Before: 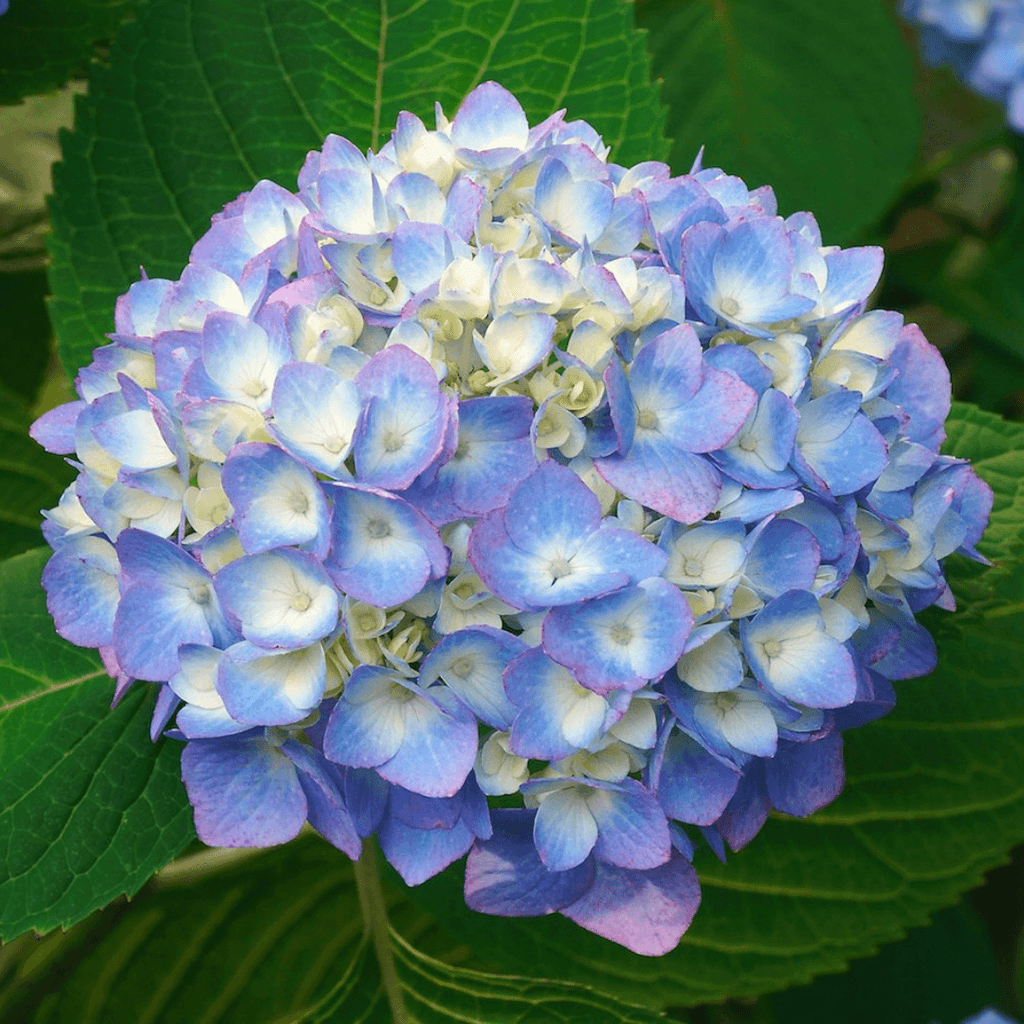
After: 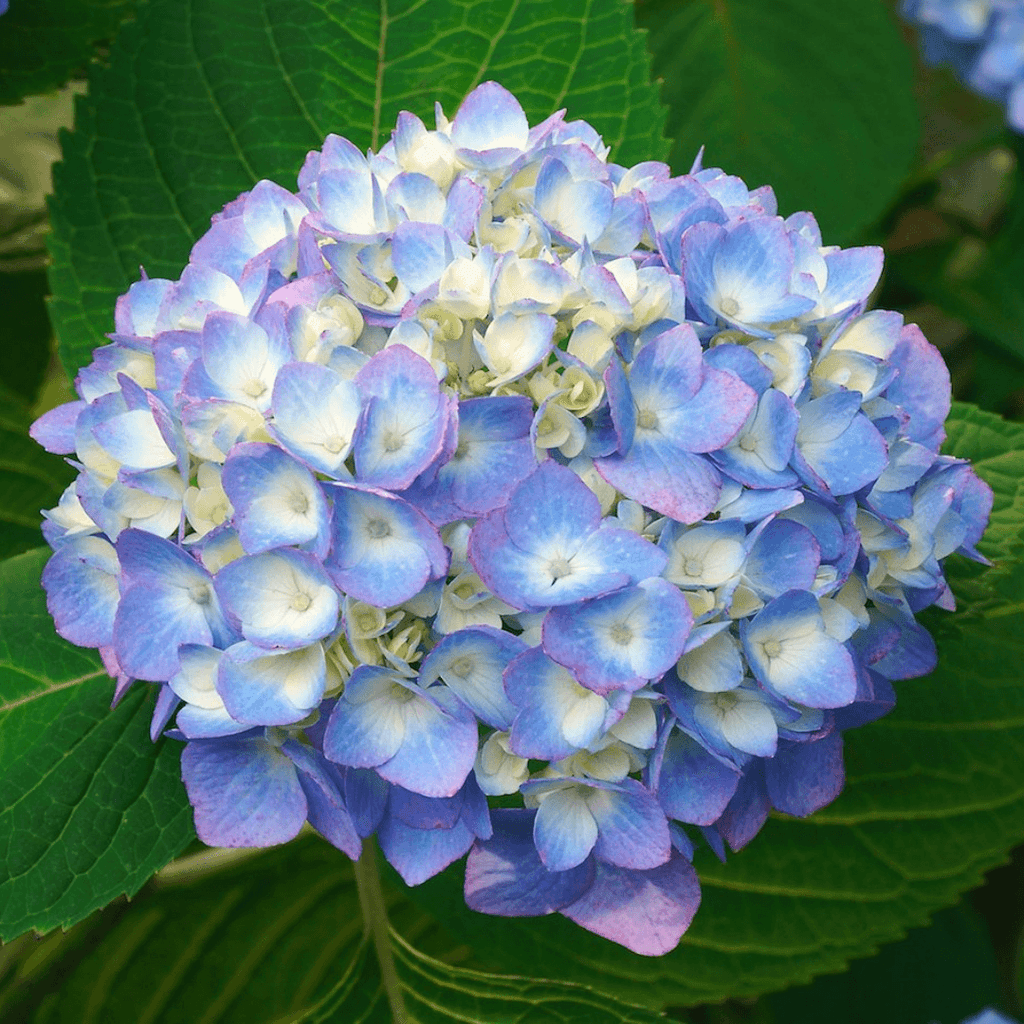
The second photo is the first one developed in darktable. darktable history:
tone curve: curves: ch0 [(0, 0) (0.003, 0.003) (0.011, 0.011) (0.025, 0.025) (0.044, 0.045) (0.069, 0.07) (0.1, 0.101) (0.136, 0.138) (0.177, 0.18) (0.224, 0.228) (0.277, 0.281) (0.335, 0.34) (0.399, 0.405) (0.468, 0.475) (0.543, 0.551) (0.623, 0.633) (0.709, 0.72) (0.801, 0.813) (0.898, 0.907) (1, 1)], color space Lab, linked channels
